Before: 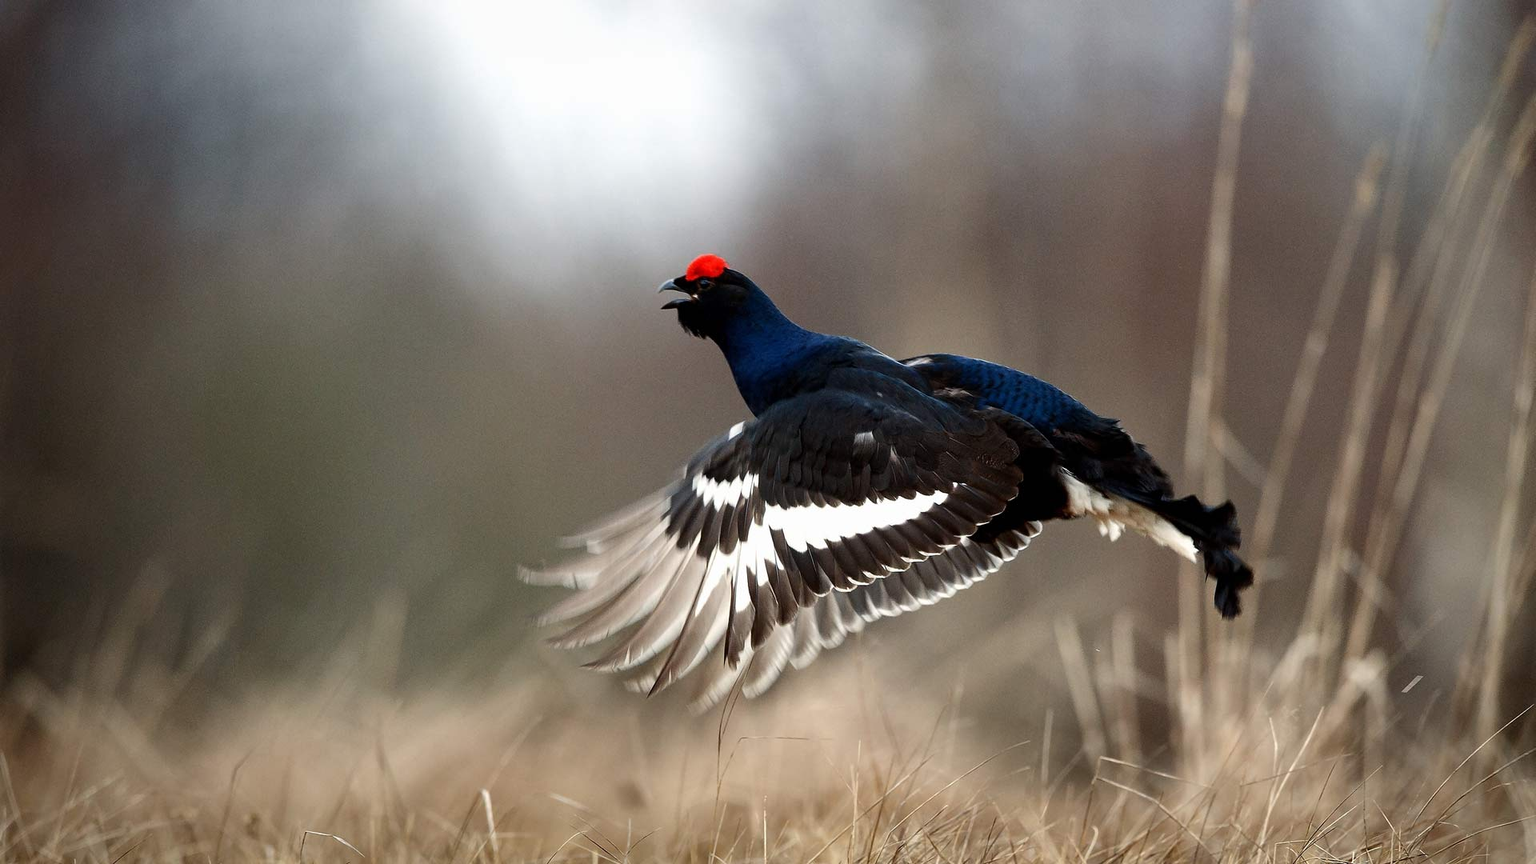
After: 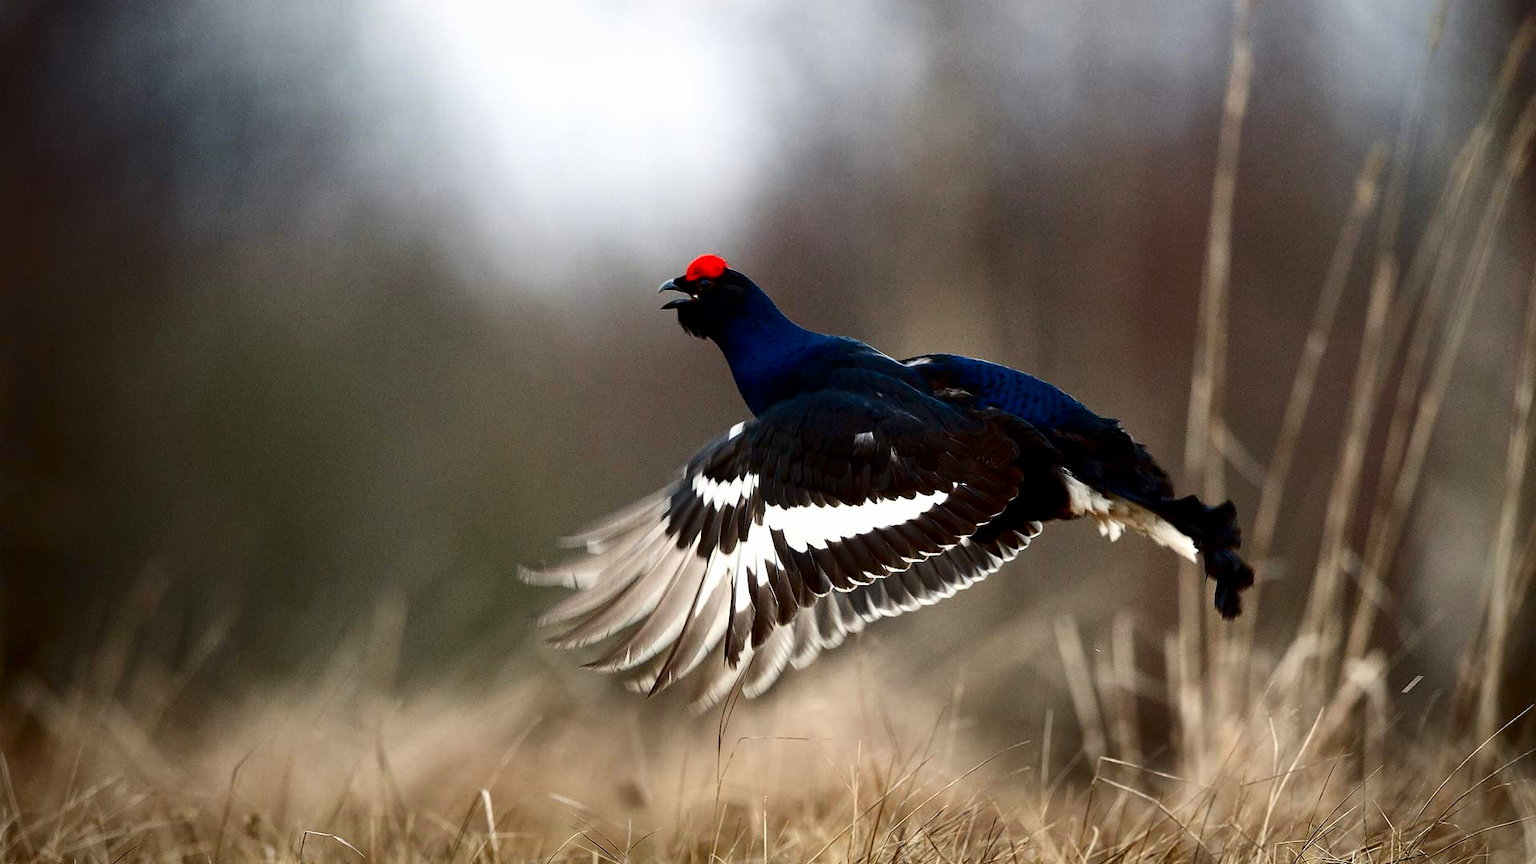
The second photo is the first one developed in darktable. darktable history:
contrast brightness saturation: contrast 0.188, brightness -0.111, saturation 0.214
